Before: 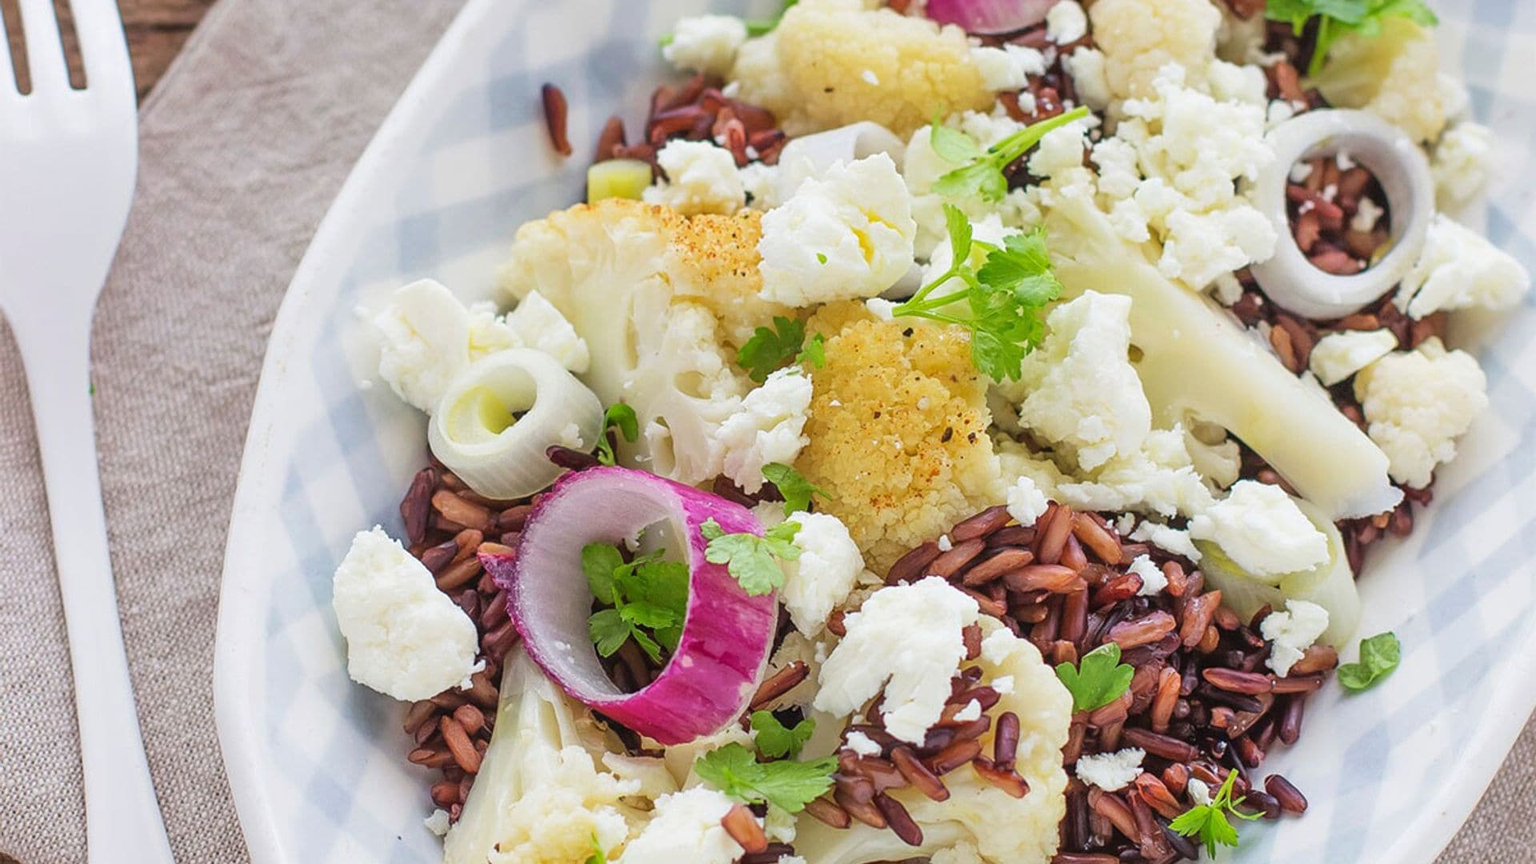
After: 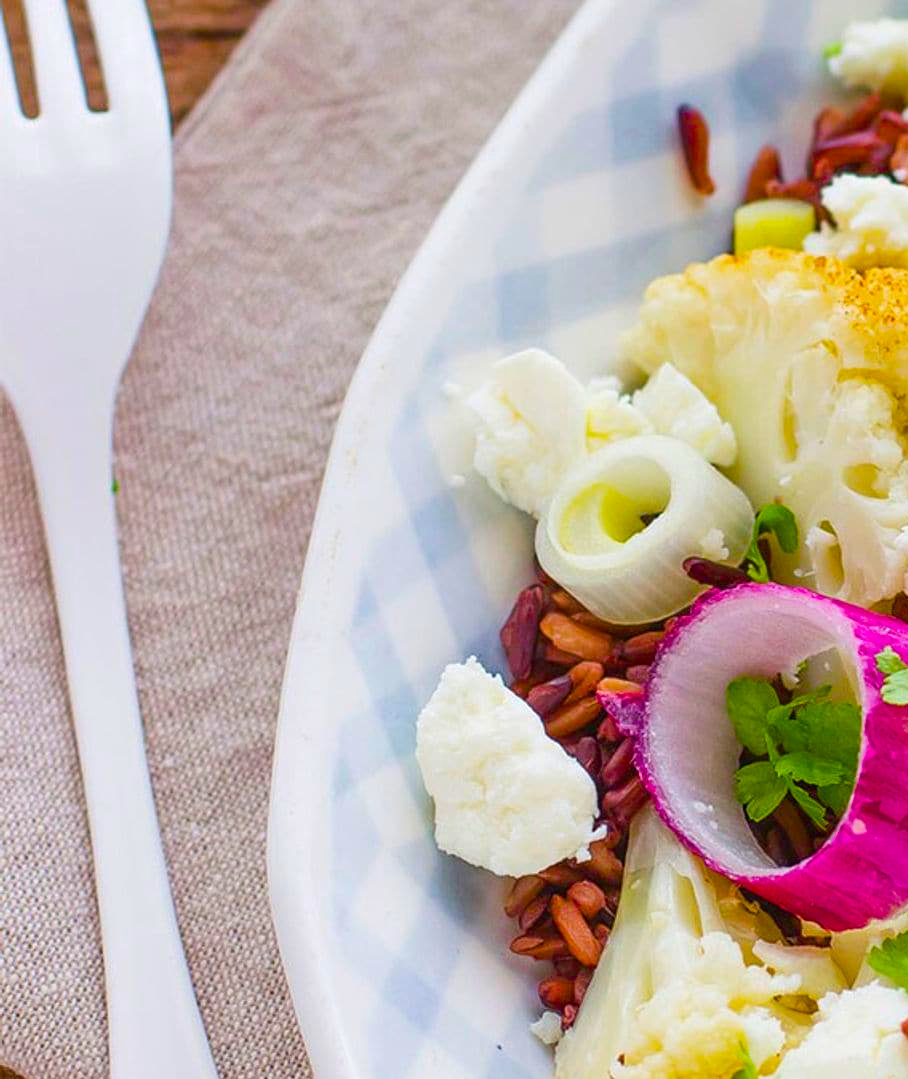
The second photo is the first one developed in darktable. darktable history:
color balance rgb: perceptual saturation grading › global saturation 20%, perceptual saturation grading › highlights -14.414%, perceptual saturation grading › shadows 50.154%, global vibrance 50.144%
crop and rotate: left 0.026%, top 0%, right 52.658%
